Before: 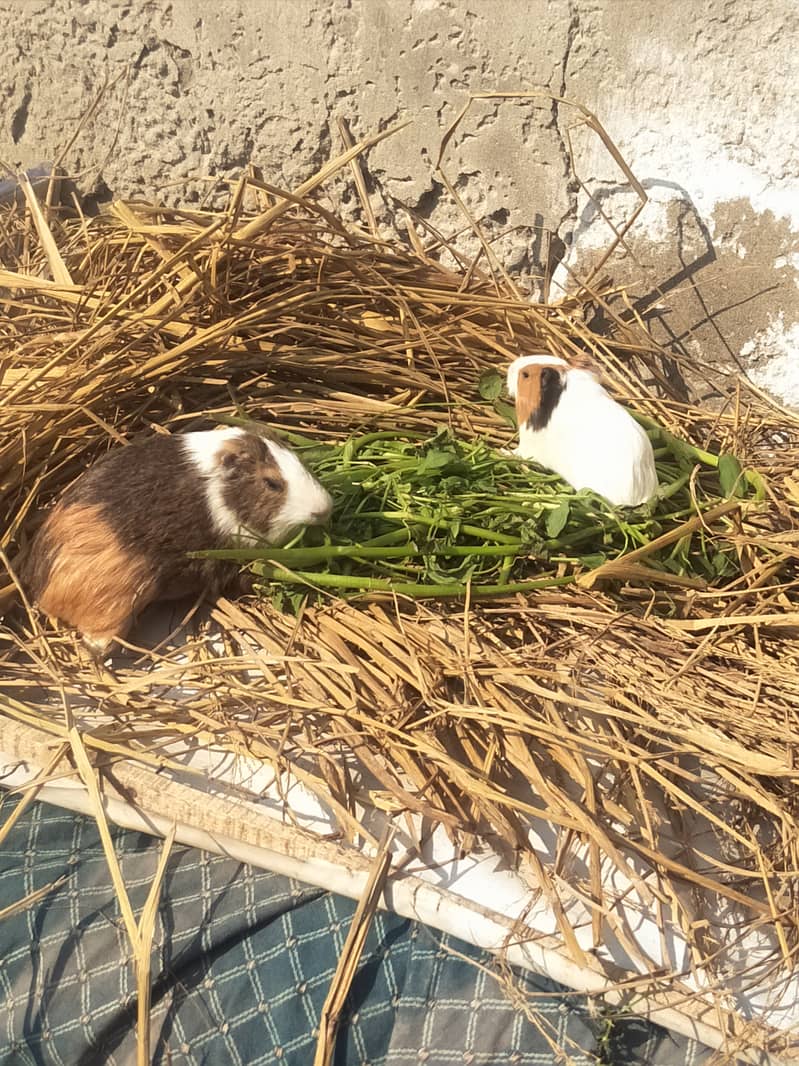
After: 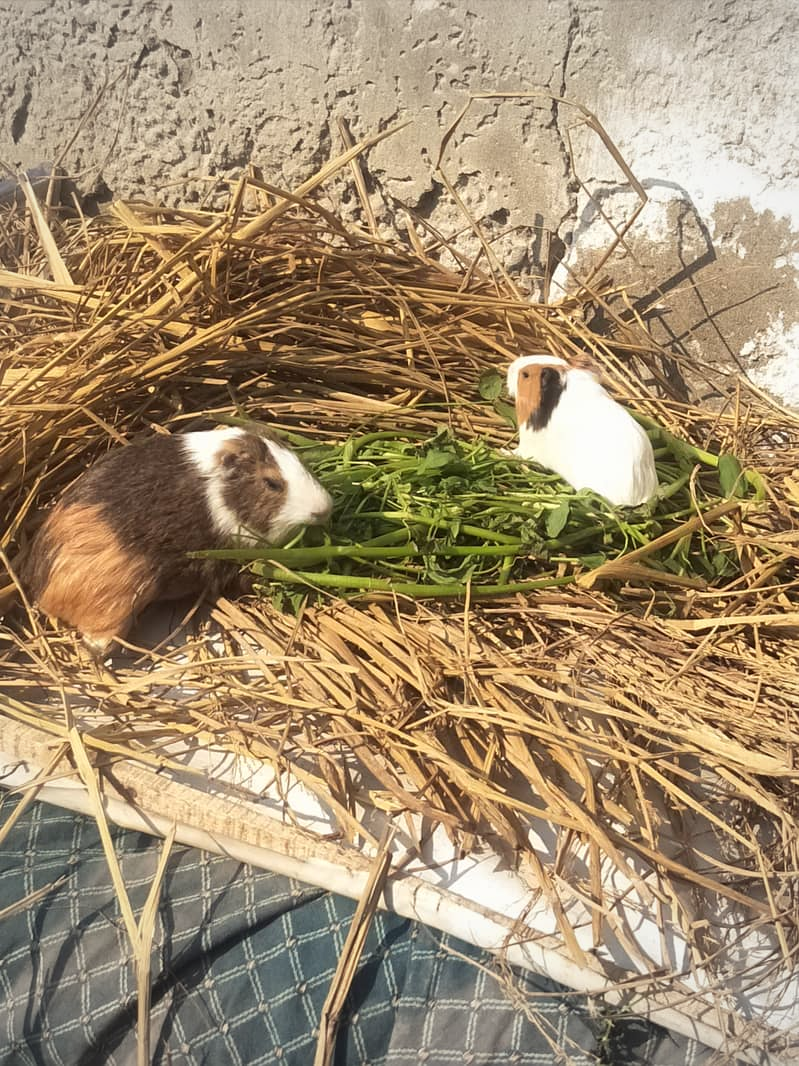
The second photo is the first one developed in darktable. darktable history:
vignetting: fall-off start 75.54%, brightness -0.217, width/height ratio 1.085, unbound false
